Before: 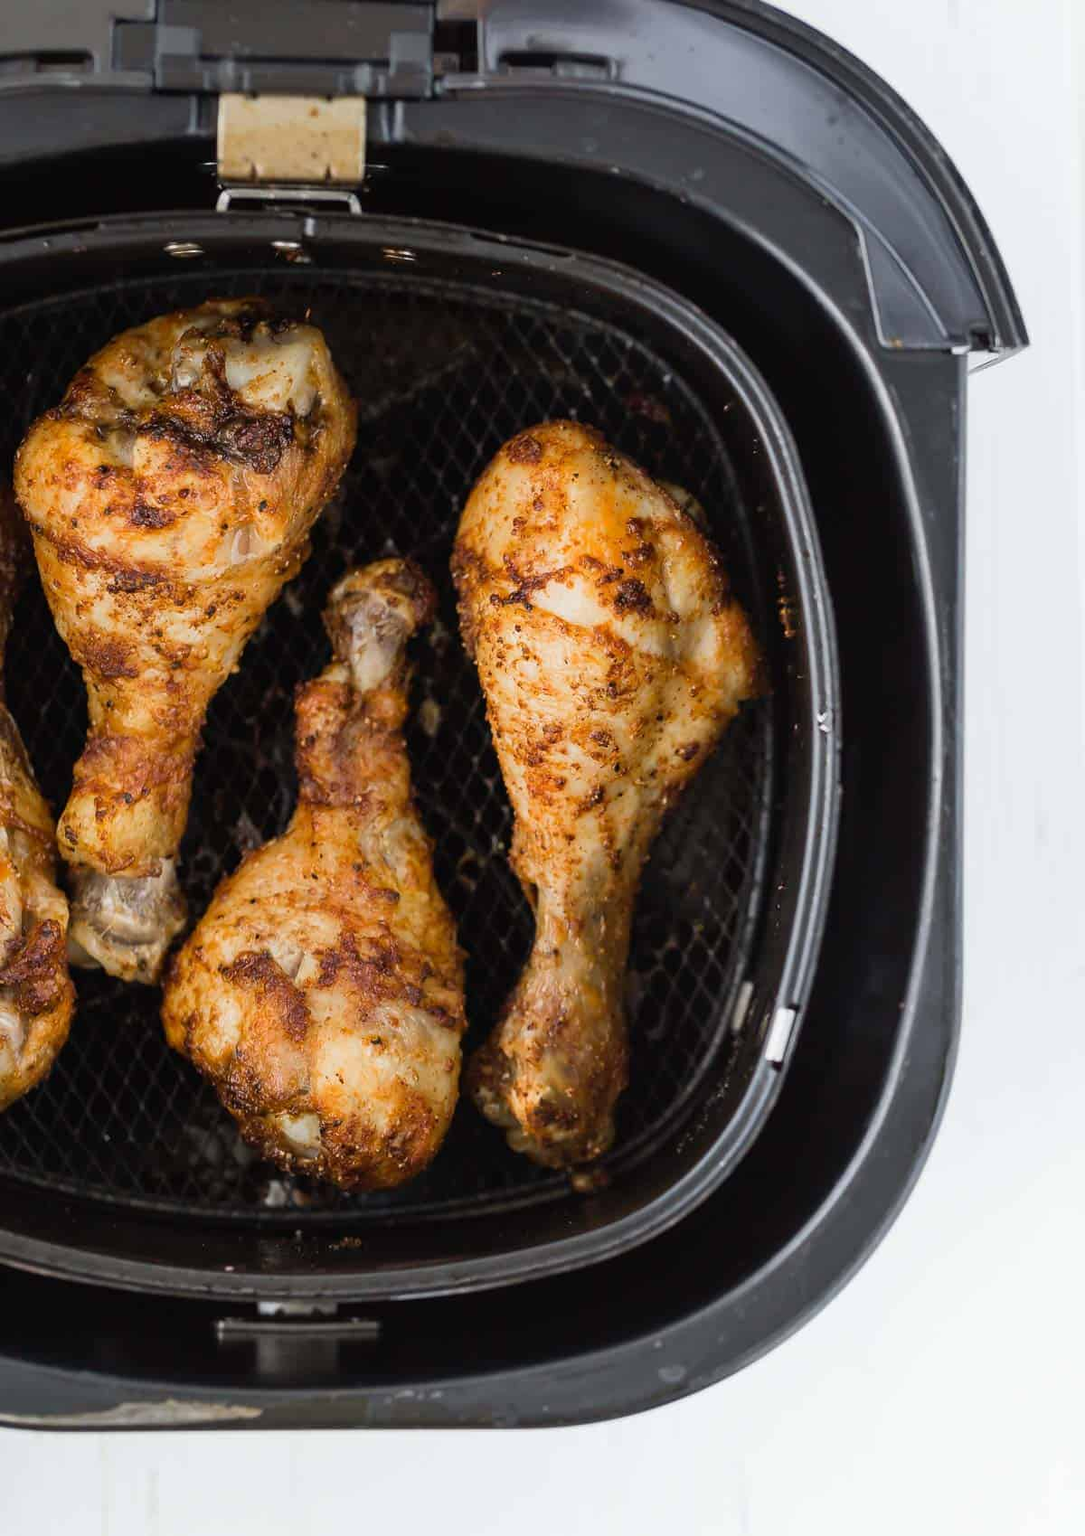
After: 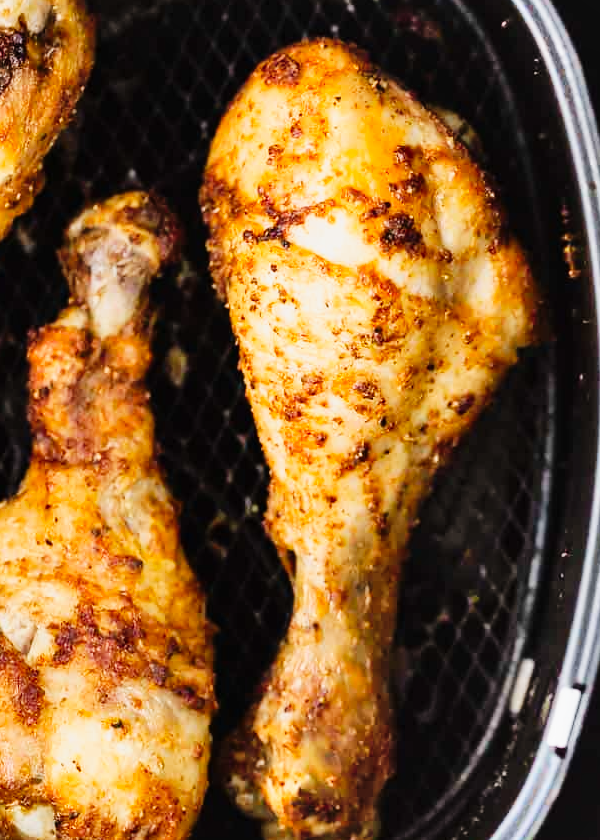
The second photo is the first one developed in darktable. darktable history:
exposure: compensate exposure bias true, compensate highlight preservation false
tone curve: curves: ch0 [(0, 0) (0.131, 0.094) (0.326, 0.386) (0.481, 0.623) (0.593, 0.764) (0.812, 0.933) (1, 0.974)]; ch1 [(0, 0) (0.366, 0.367) (0.475, 0.453) (0.494, 0.493) (0.504, 0.497) (0.553, 0.584) (1, 1)]; ch2 [(0, 0) (0.333, 0.346) (0.375, 0.375) (0.424, 0.43) (0.476, 0.492) (0.502, 0.503) (0.533, 0.556) (0.566, 0.599) (0.614, 0.653) (1, 1)], preserve colors none
shadows and highlights: shadows 58.54, highlights -60.27, highlights color adjustment 89.14%, soften with gaussian
crop: left 24.965%, top 25.141%, right 25.033%, bottom 25.359%
